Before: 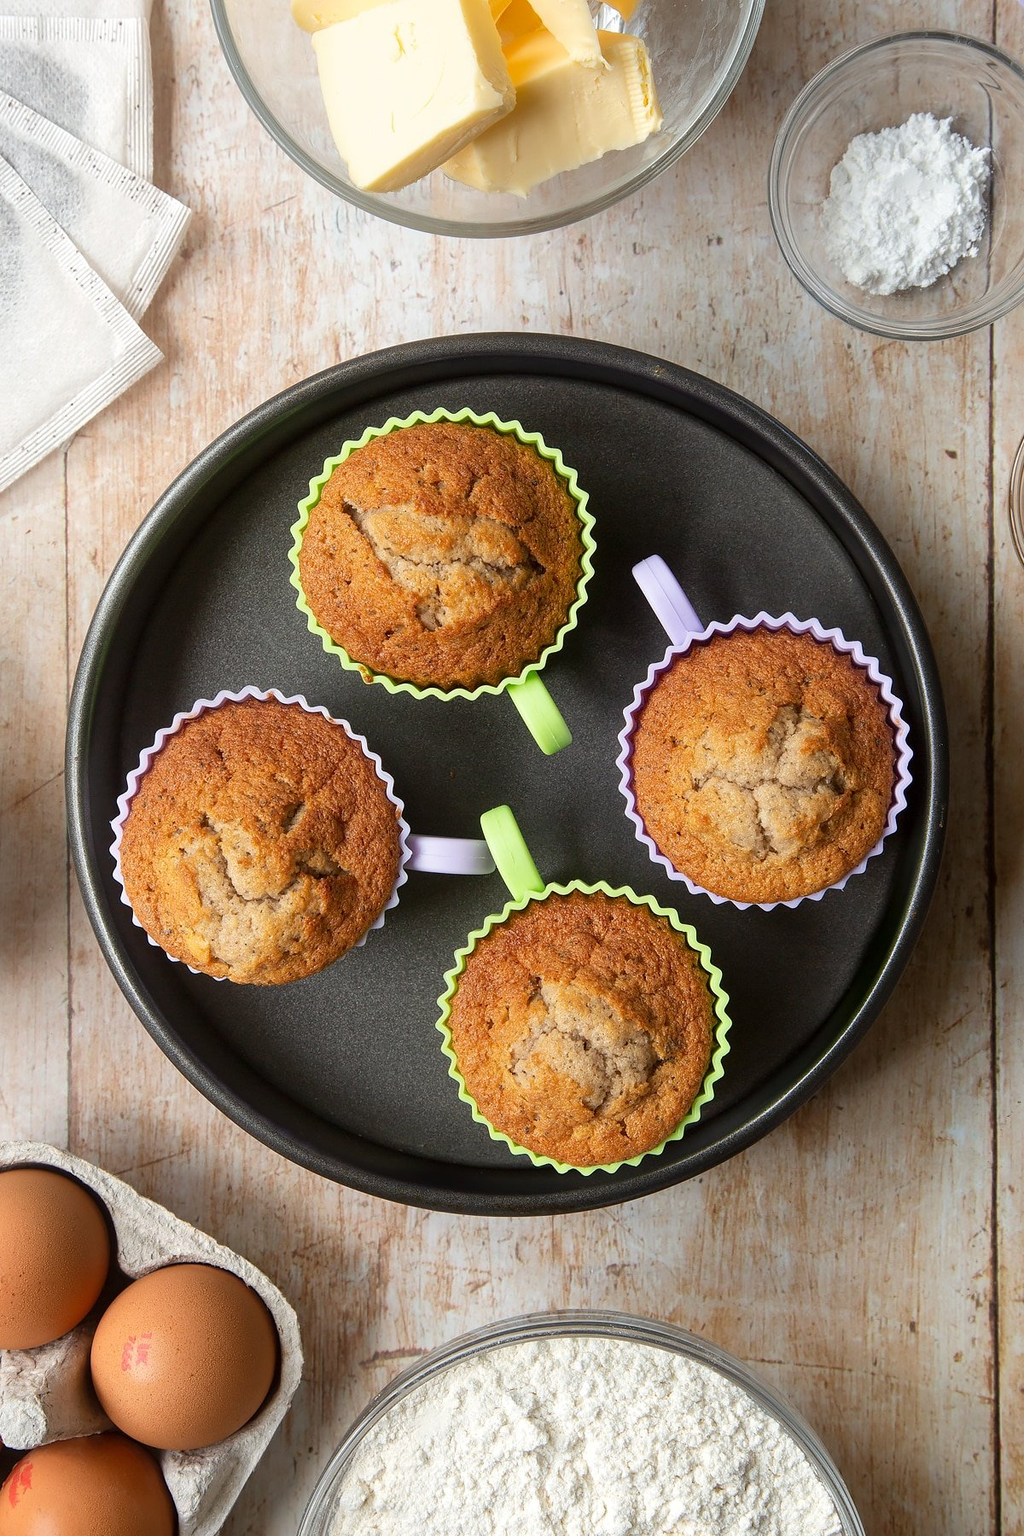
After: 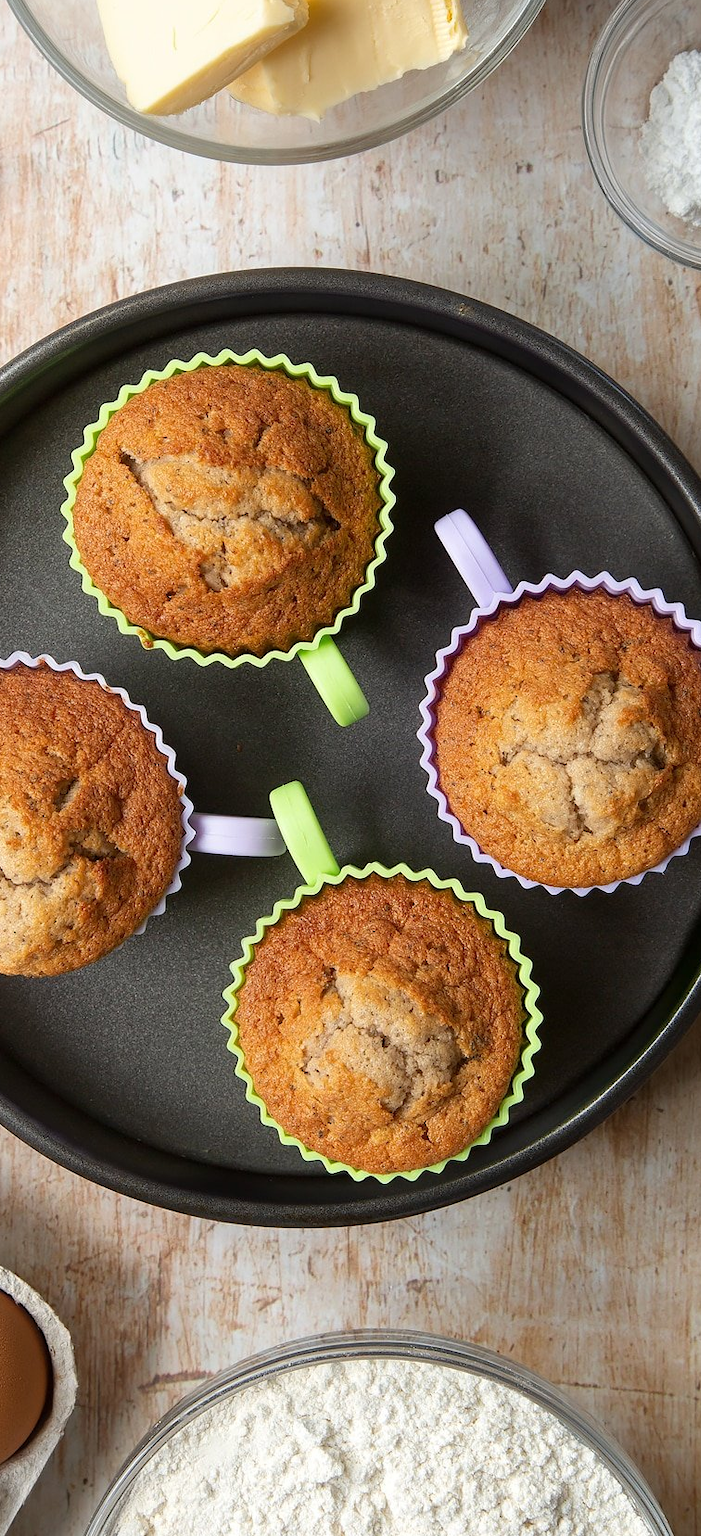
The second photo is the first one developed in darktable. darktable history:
tone equalizer: on, module defaults
crop and rotate: left 22.726%, top 5.628%, right 14.137%, bottom 2.289%
